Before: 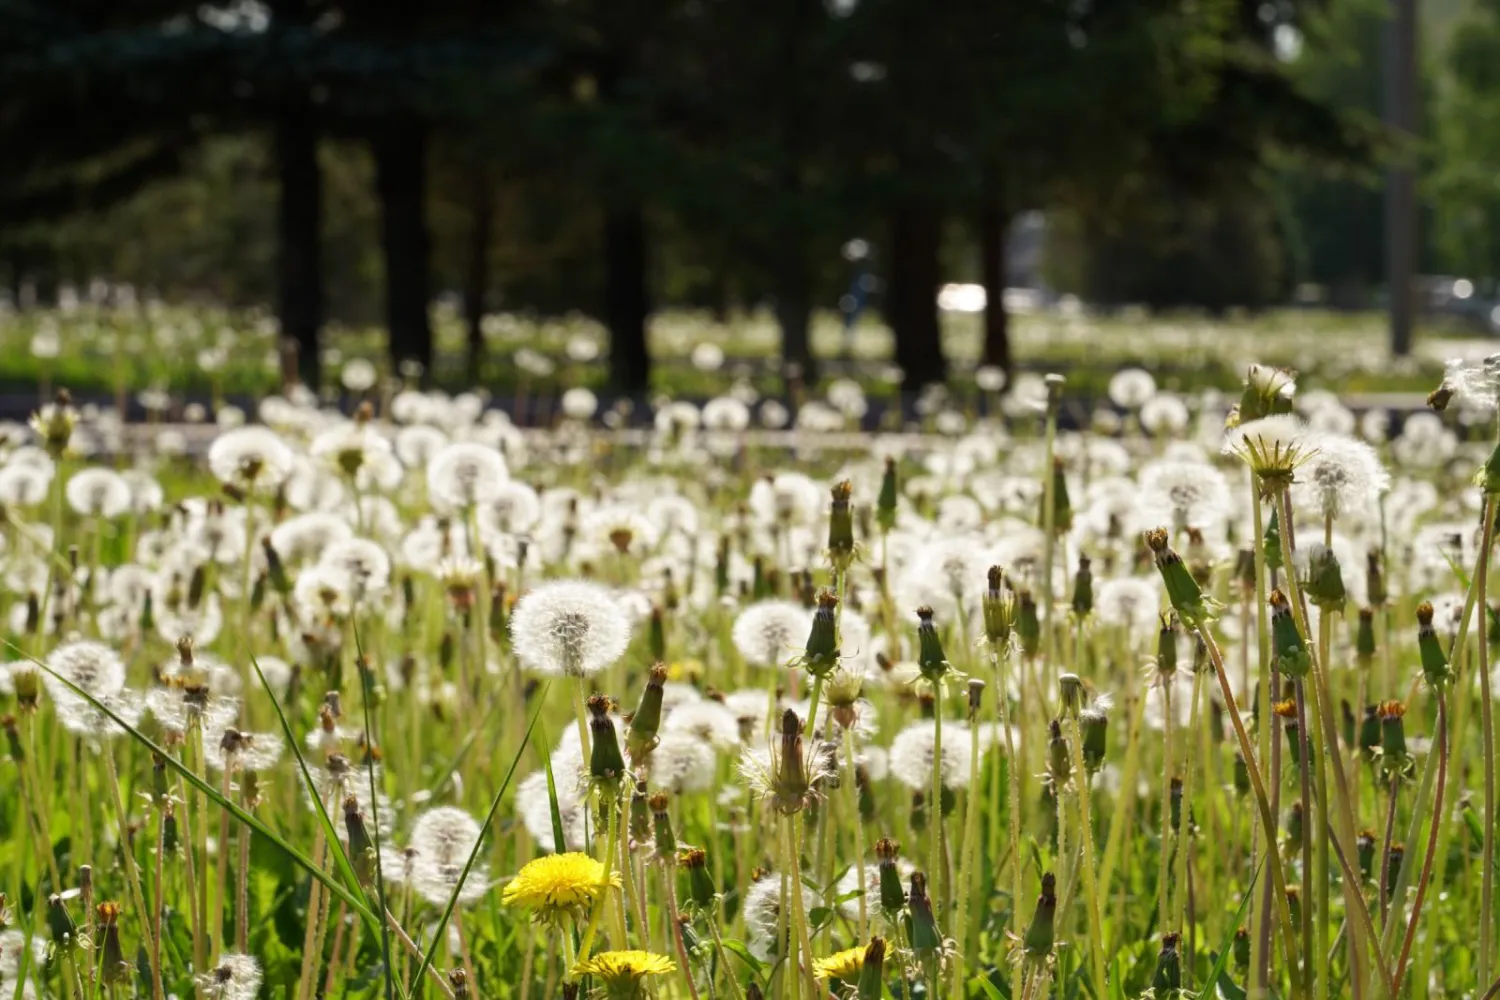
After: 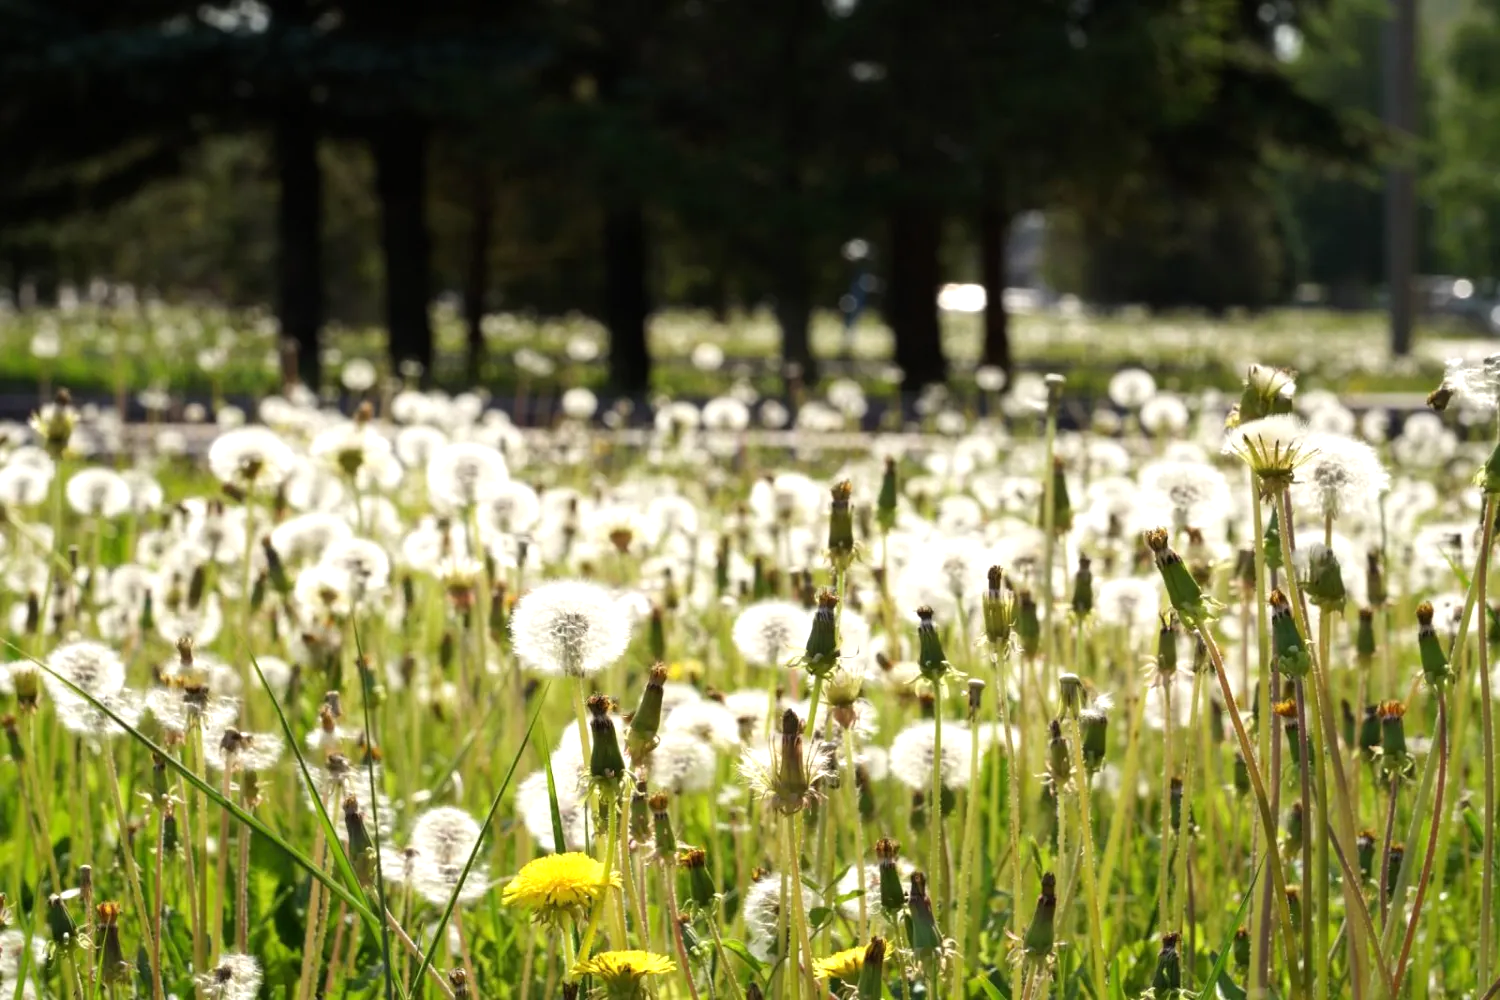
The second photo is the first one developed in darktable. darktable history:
tone equalizer: -8 EV -0.442 EV, -7 EV -0.356 EV, -6 EV -0.304 EV, -5 EV -0.205 EV, -3 EV 0.206 EV, -2 EV 0.325 EV, -1 EV 0.402 EV, +0 EV 0.424 EV
